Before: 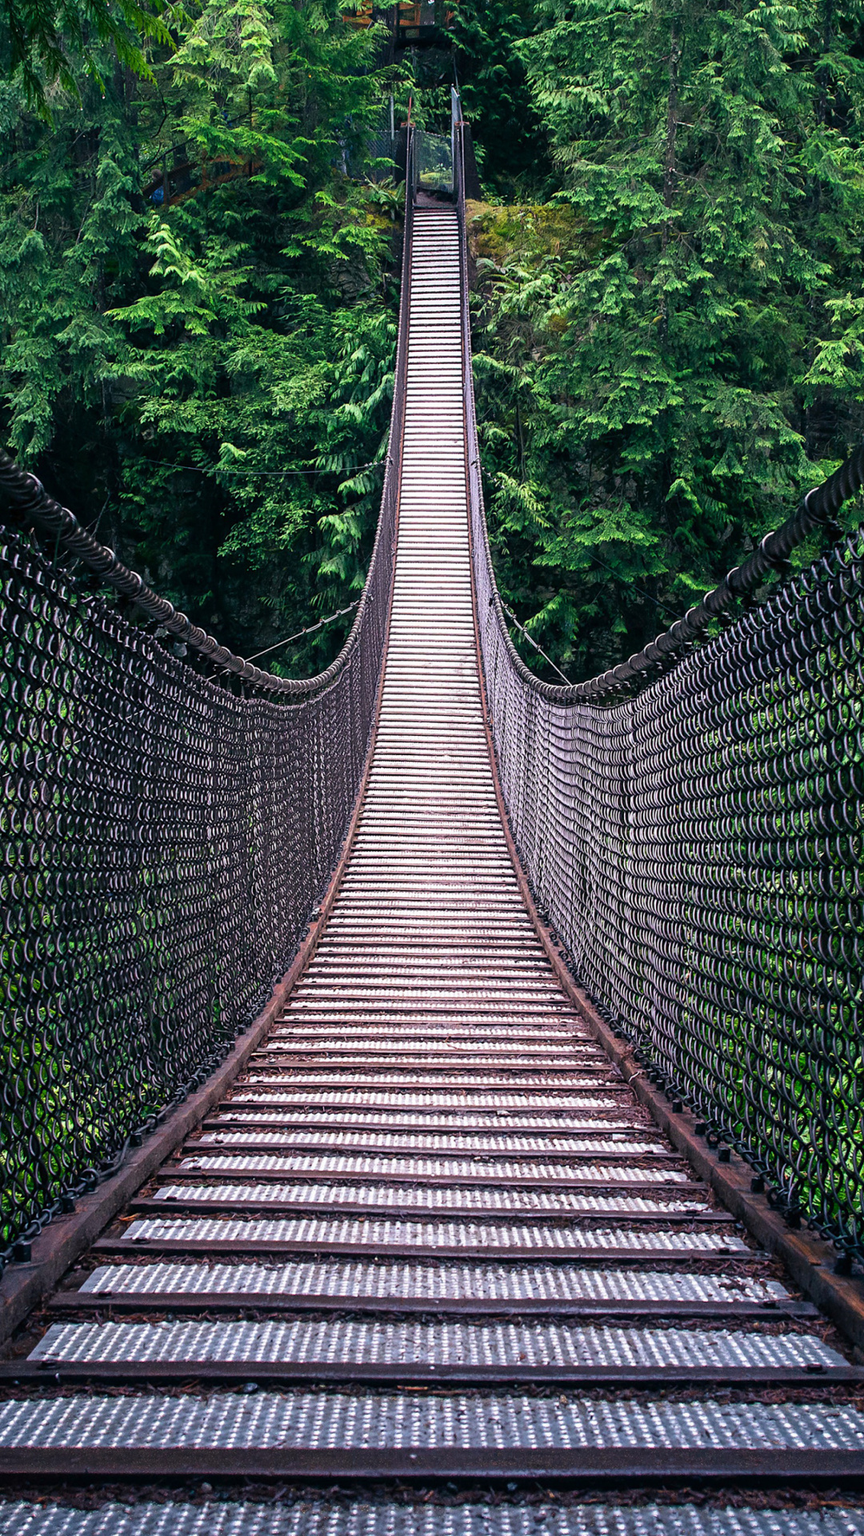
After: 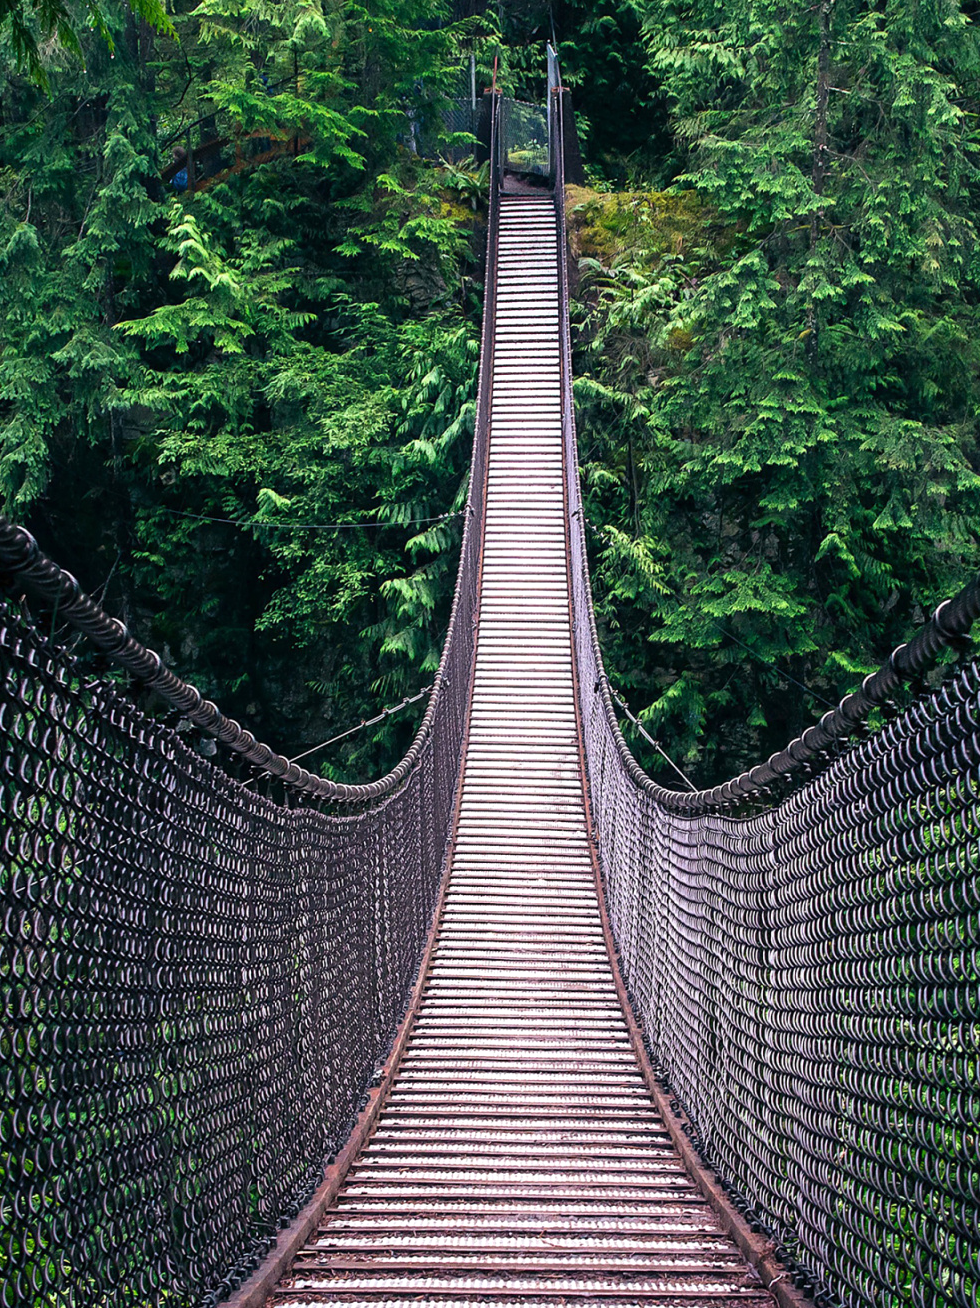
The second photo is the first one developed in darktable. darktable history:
crop: left 1.617%, top 3.409%, right 7.631%, bottom 28.416%
exposure: exposure 0.124 EV, compensate highlight preservation false
